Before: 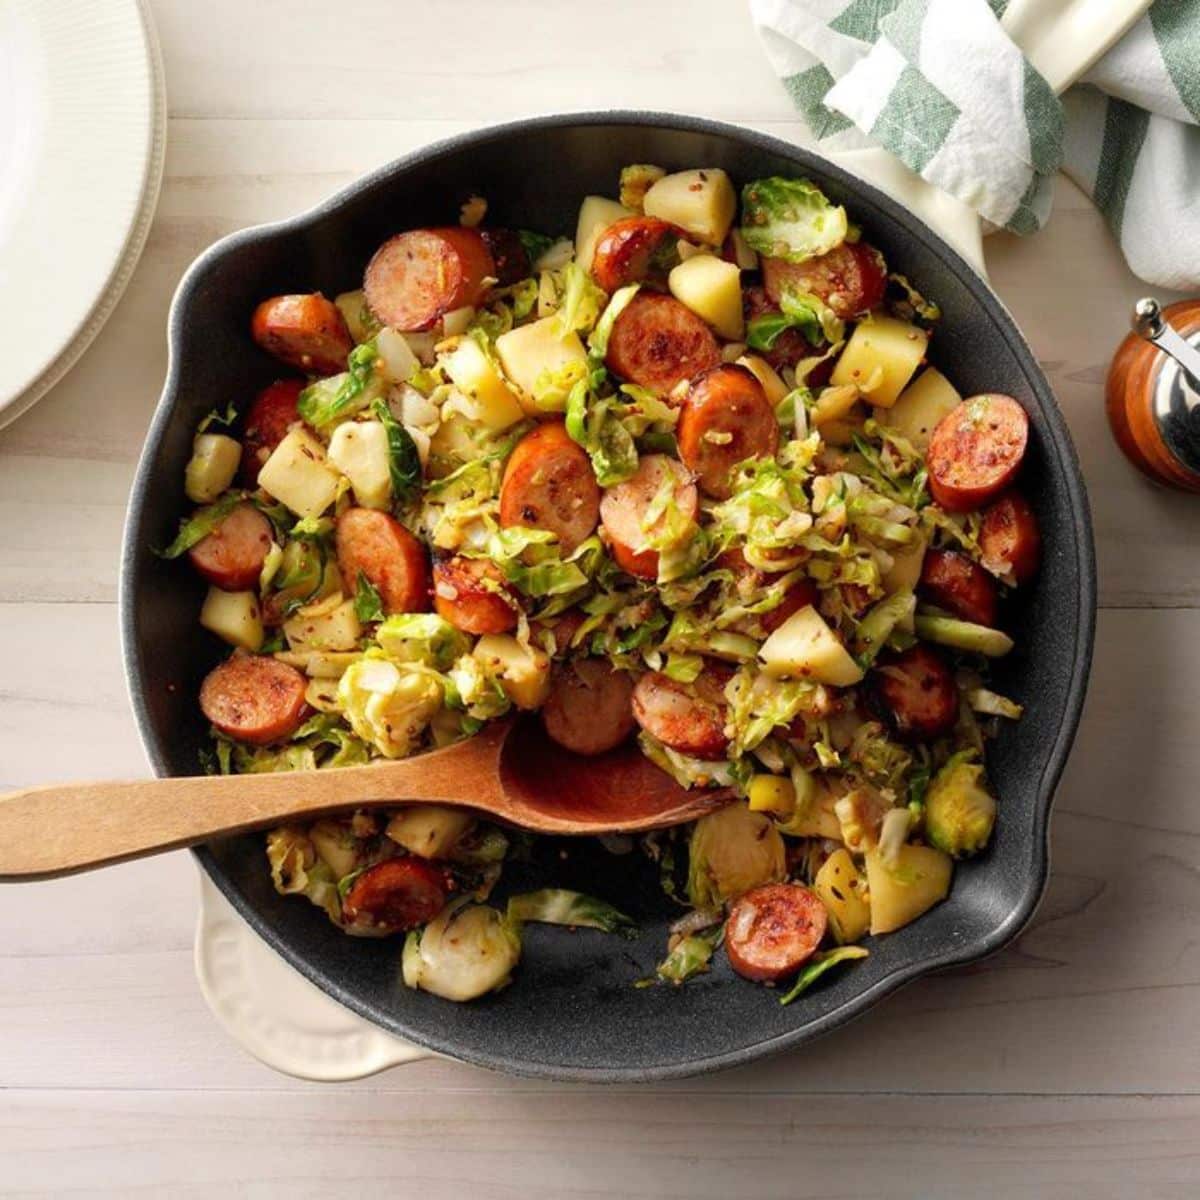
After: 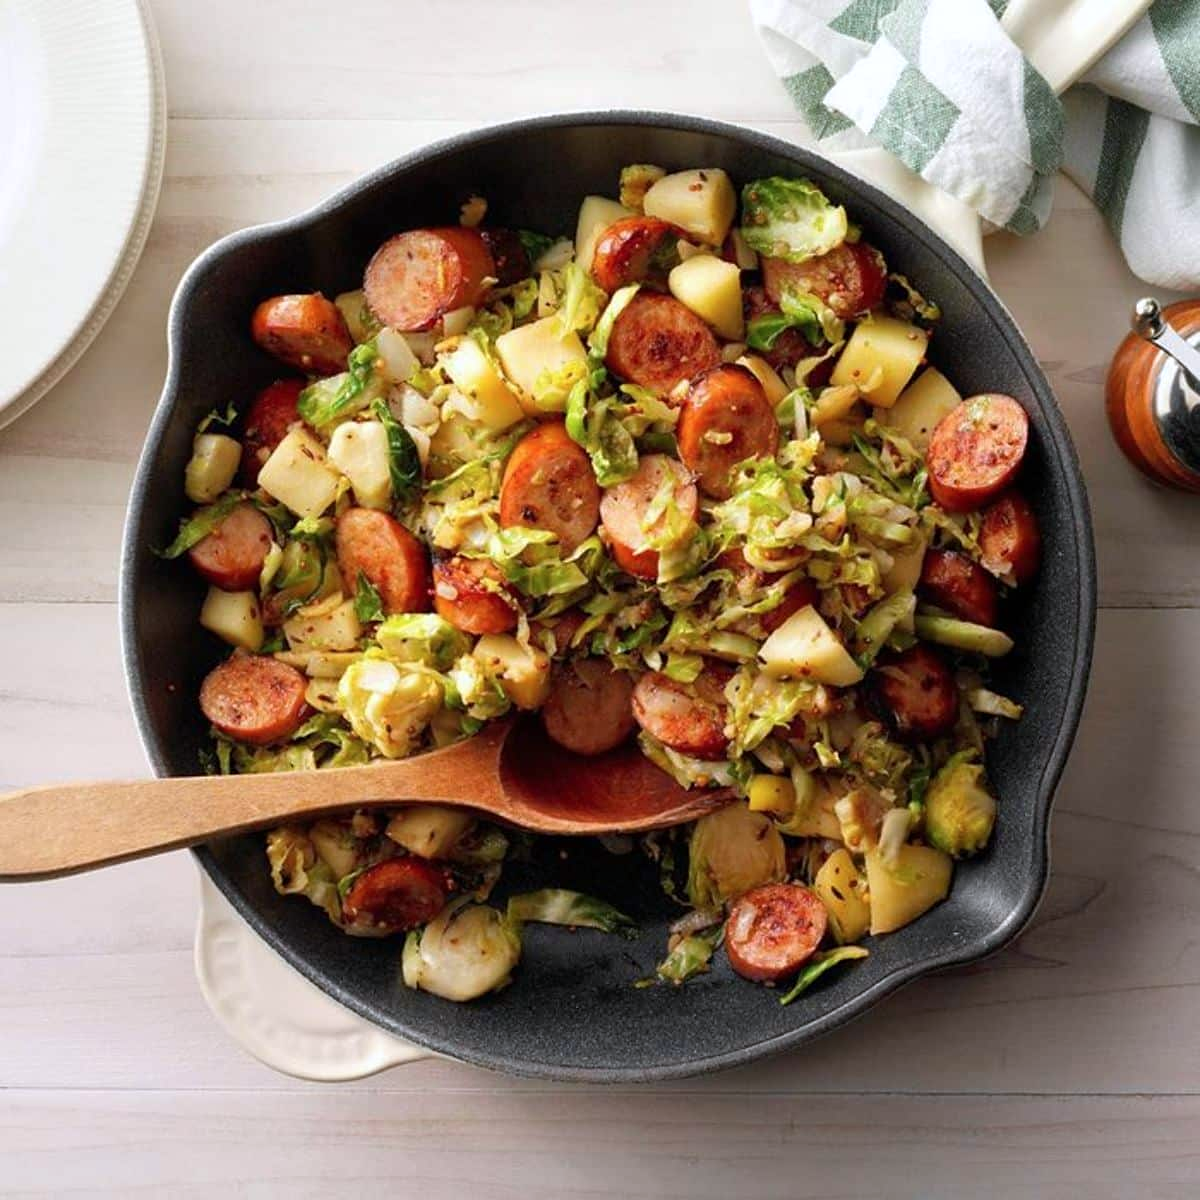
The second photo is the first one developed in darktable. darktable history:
sharpen: amount 0.204
color correction: highlights a* -0.113, highlights b* -6.02, shadows a* -0.139, shadows b* -0.099
